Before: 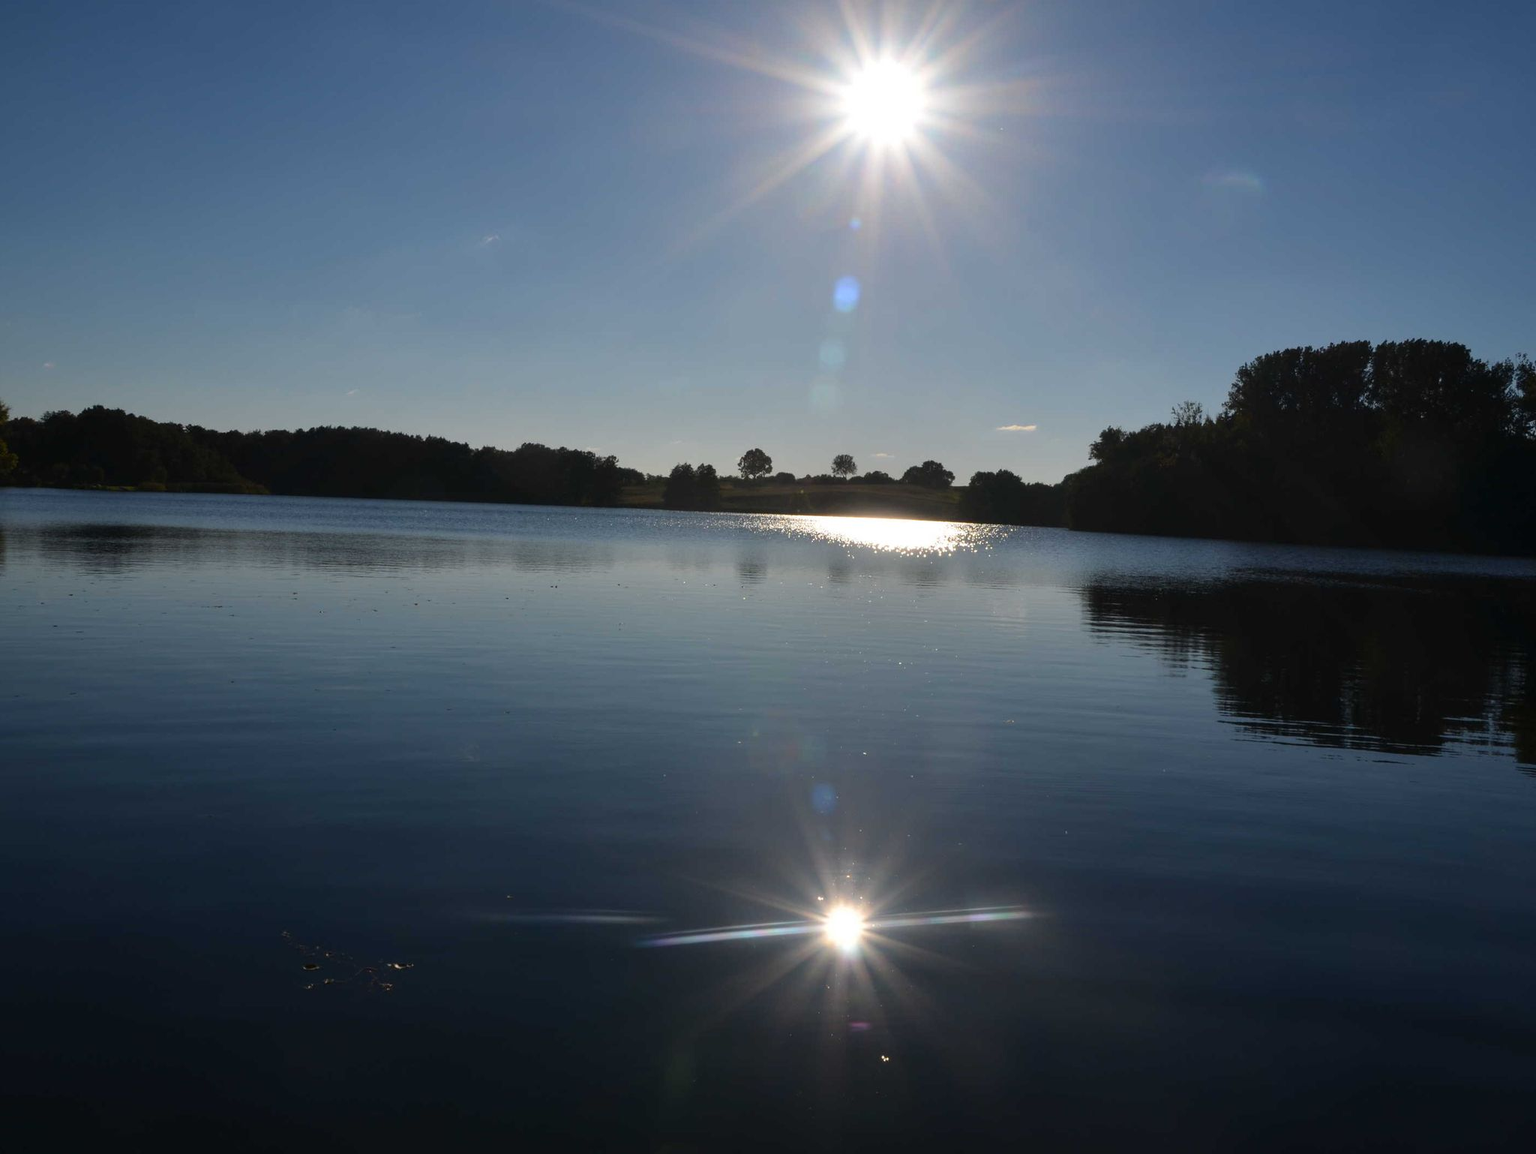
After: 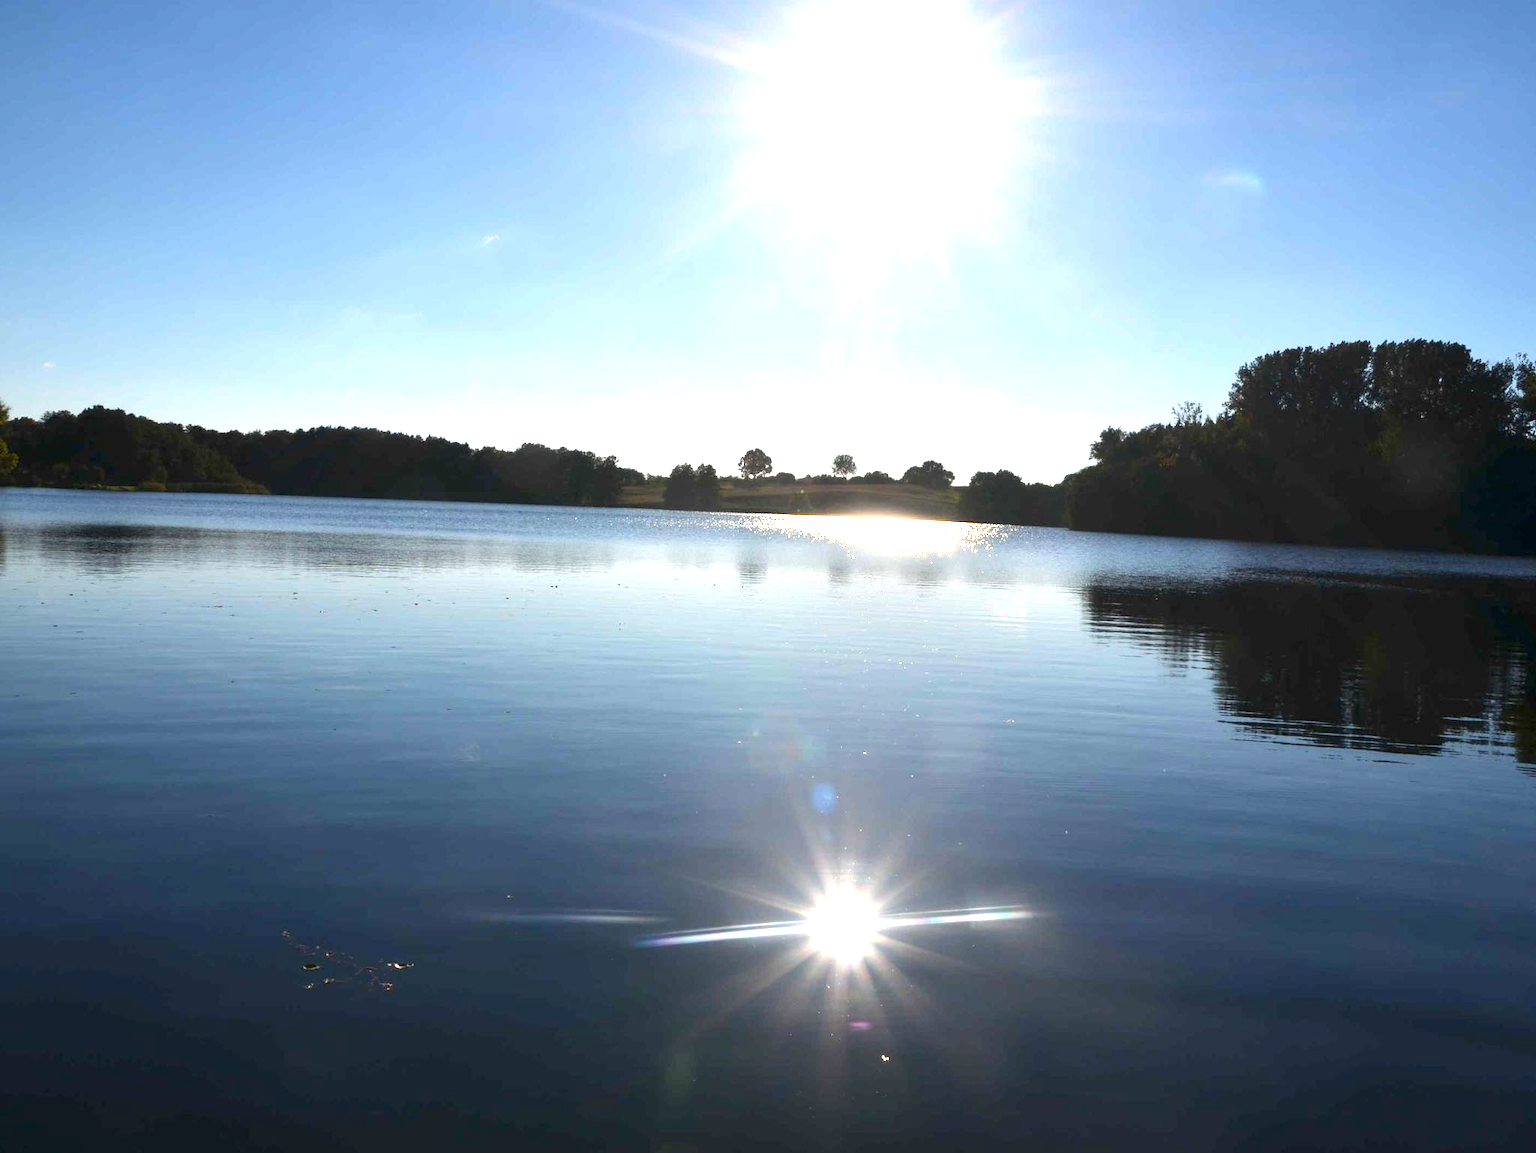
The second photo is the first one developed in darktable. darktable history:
exposure: black level correction 0.001, exposure 1.863 EV, compensate highlight preservation false
